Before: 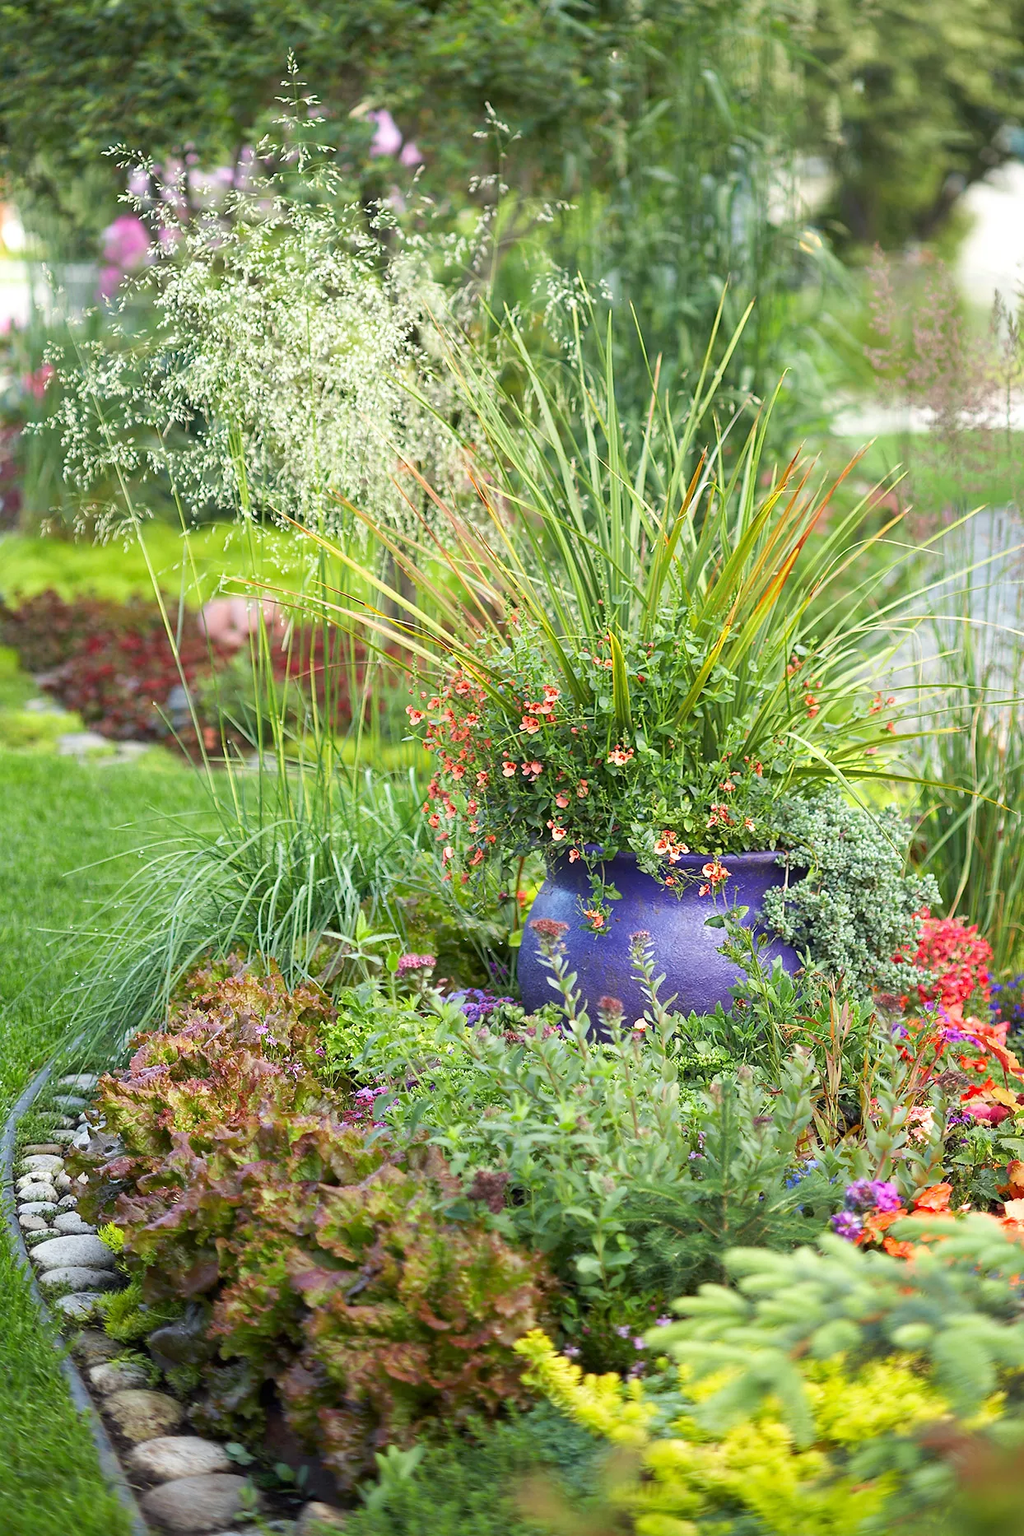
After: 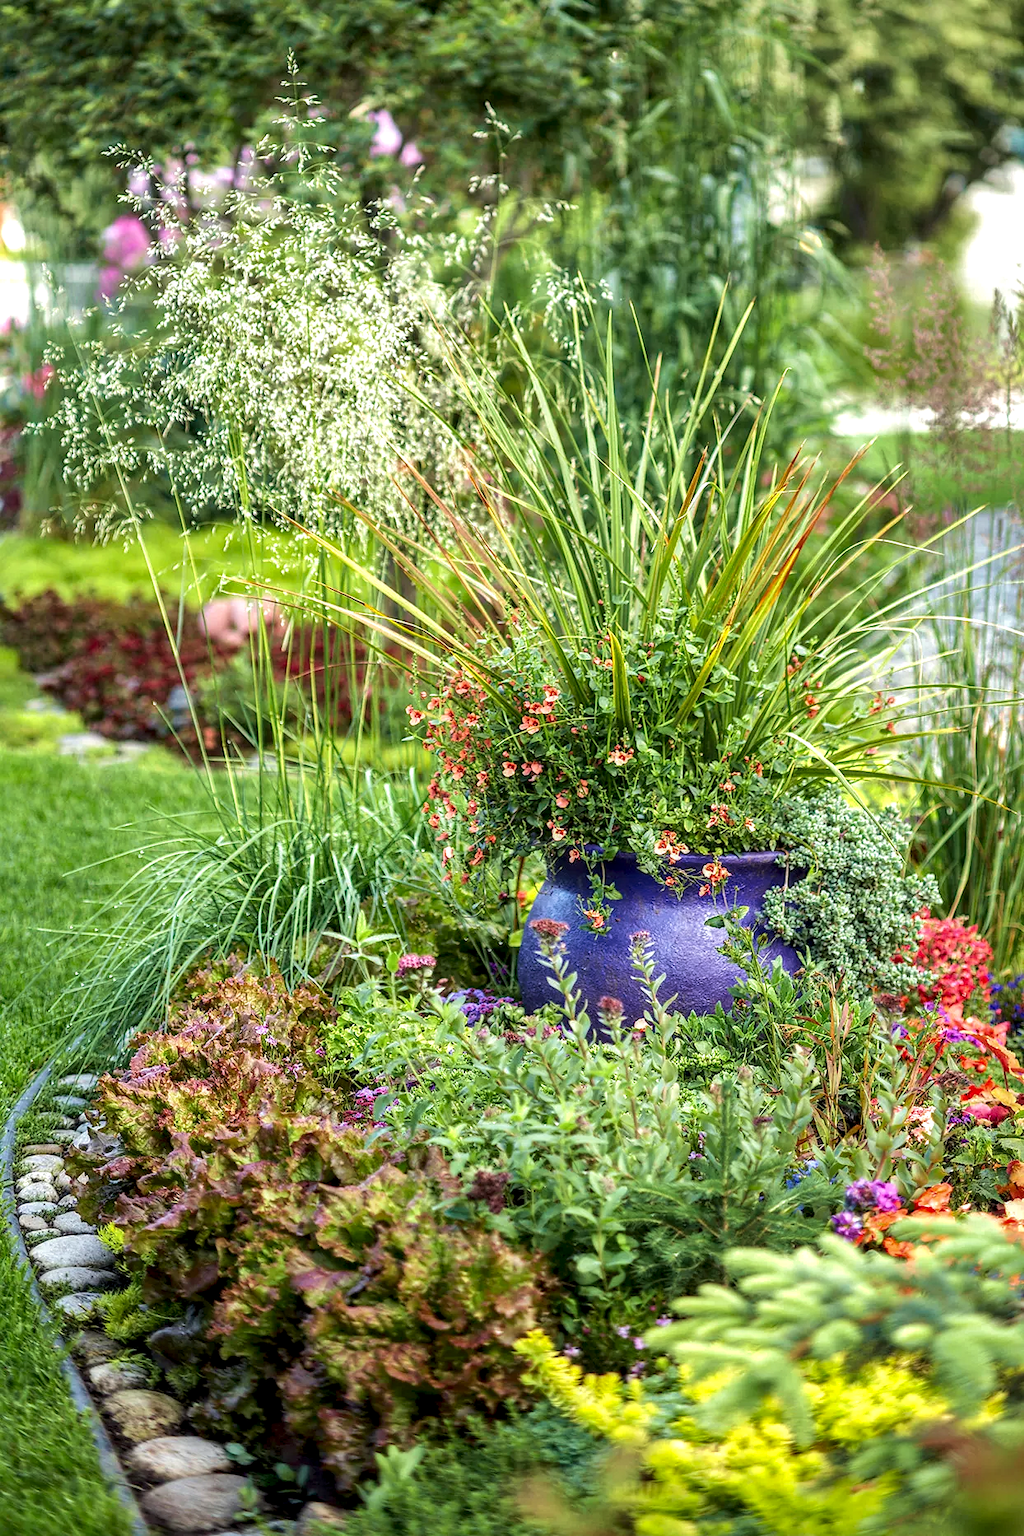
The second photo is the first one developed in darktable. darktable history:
velvia: on, module defaults
shadows and highlights: shadows 40.25, highlights -60.08
local contrast: highlights 2%, shadows 7%, detail 181%
